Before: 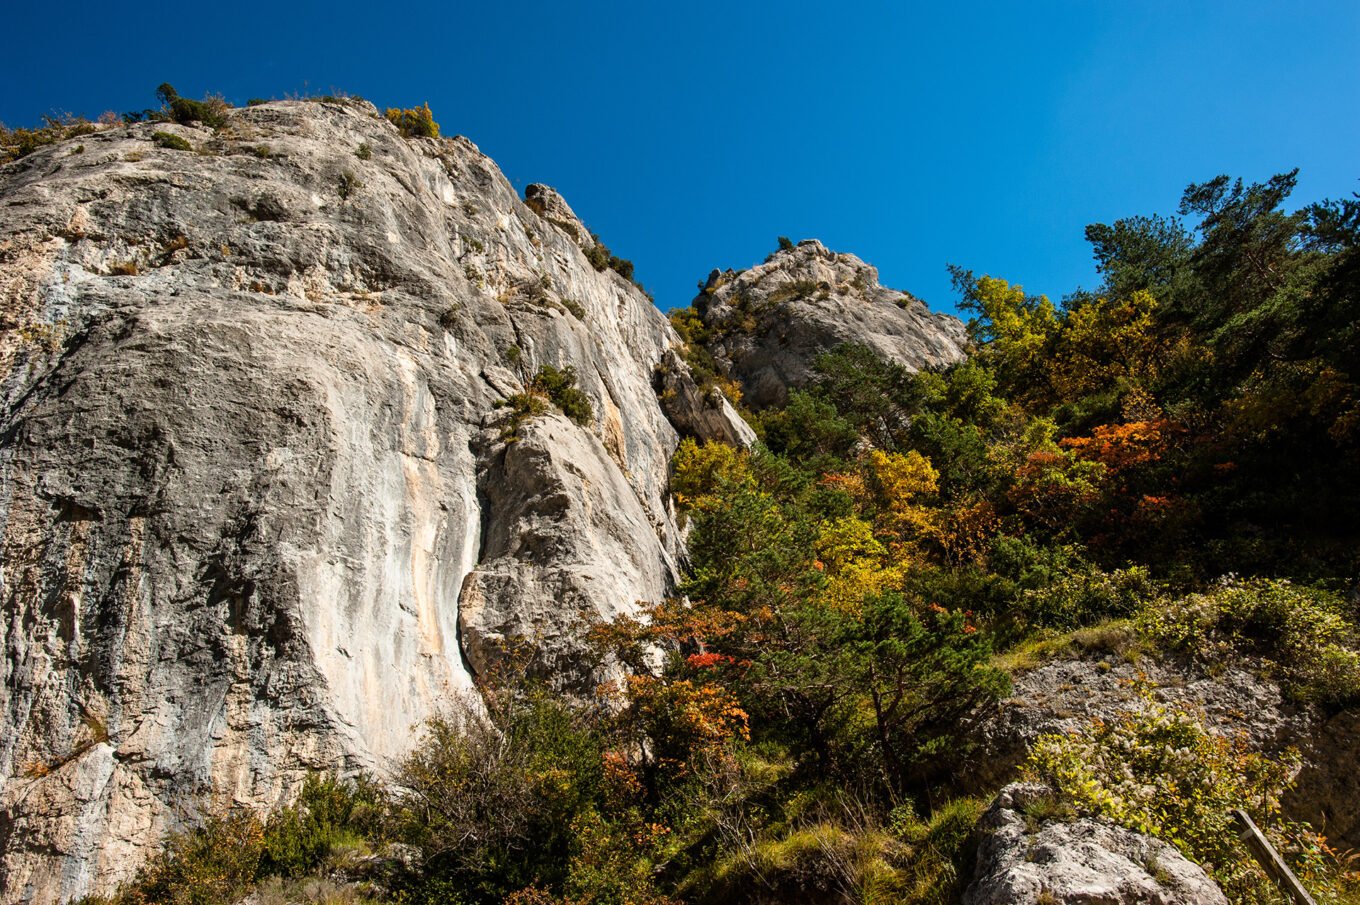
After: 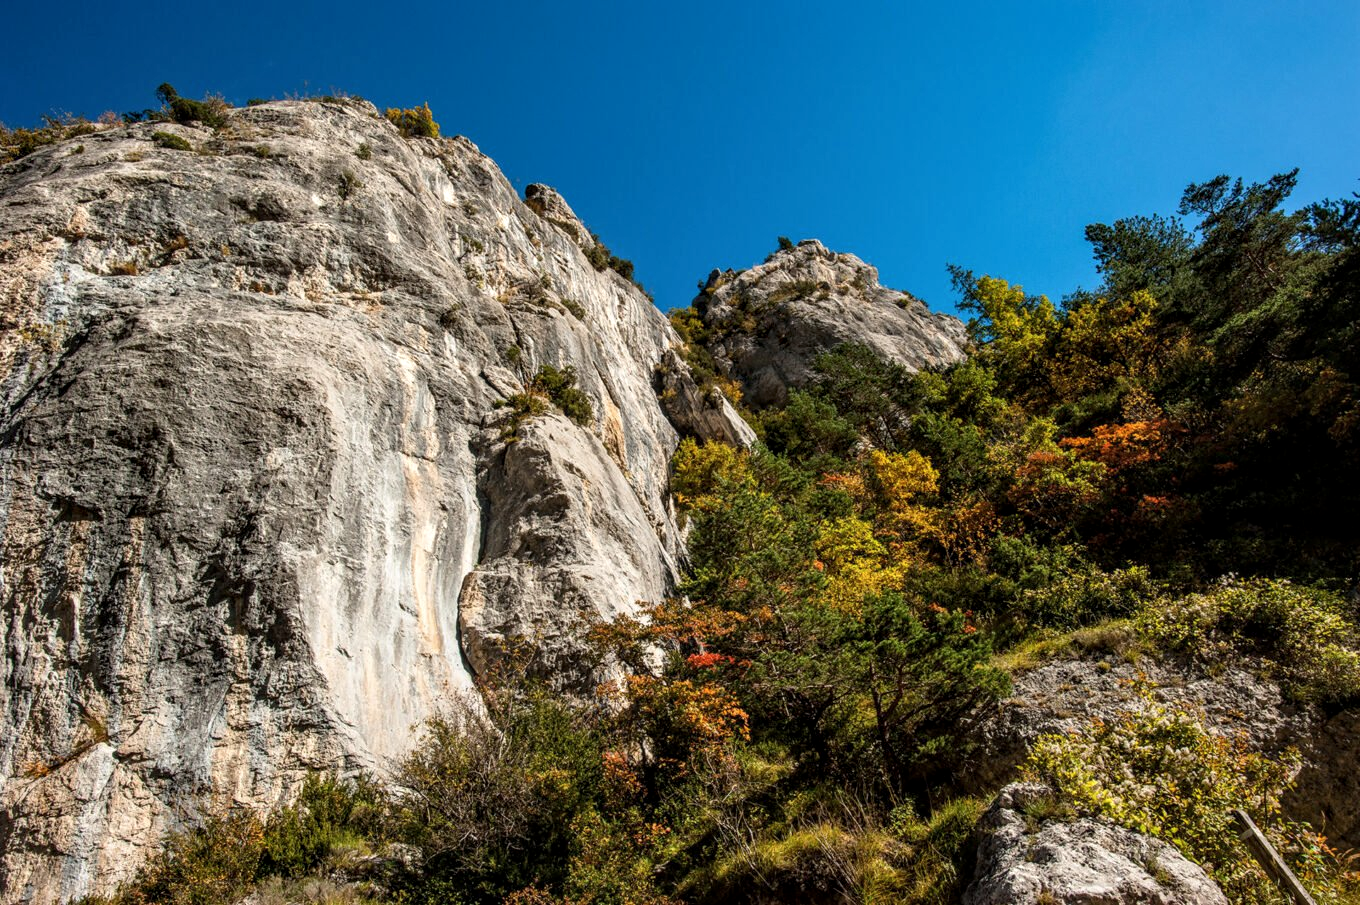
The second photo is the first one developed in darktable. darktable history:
white balance: emerald 1
local contrast: on, module defaults
tone equalizer: -7 EV 0.13 EV, smoothing diameter 25%, edges refinement/feathering 10, preserve details guided filter
